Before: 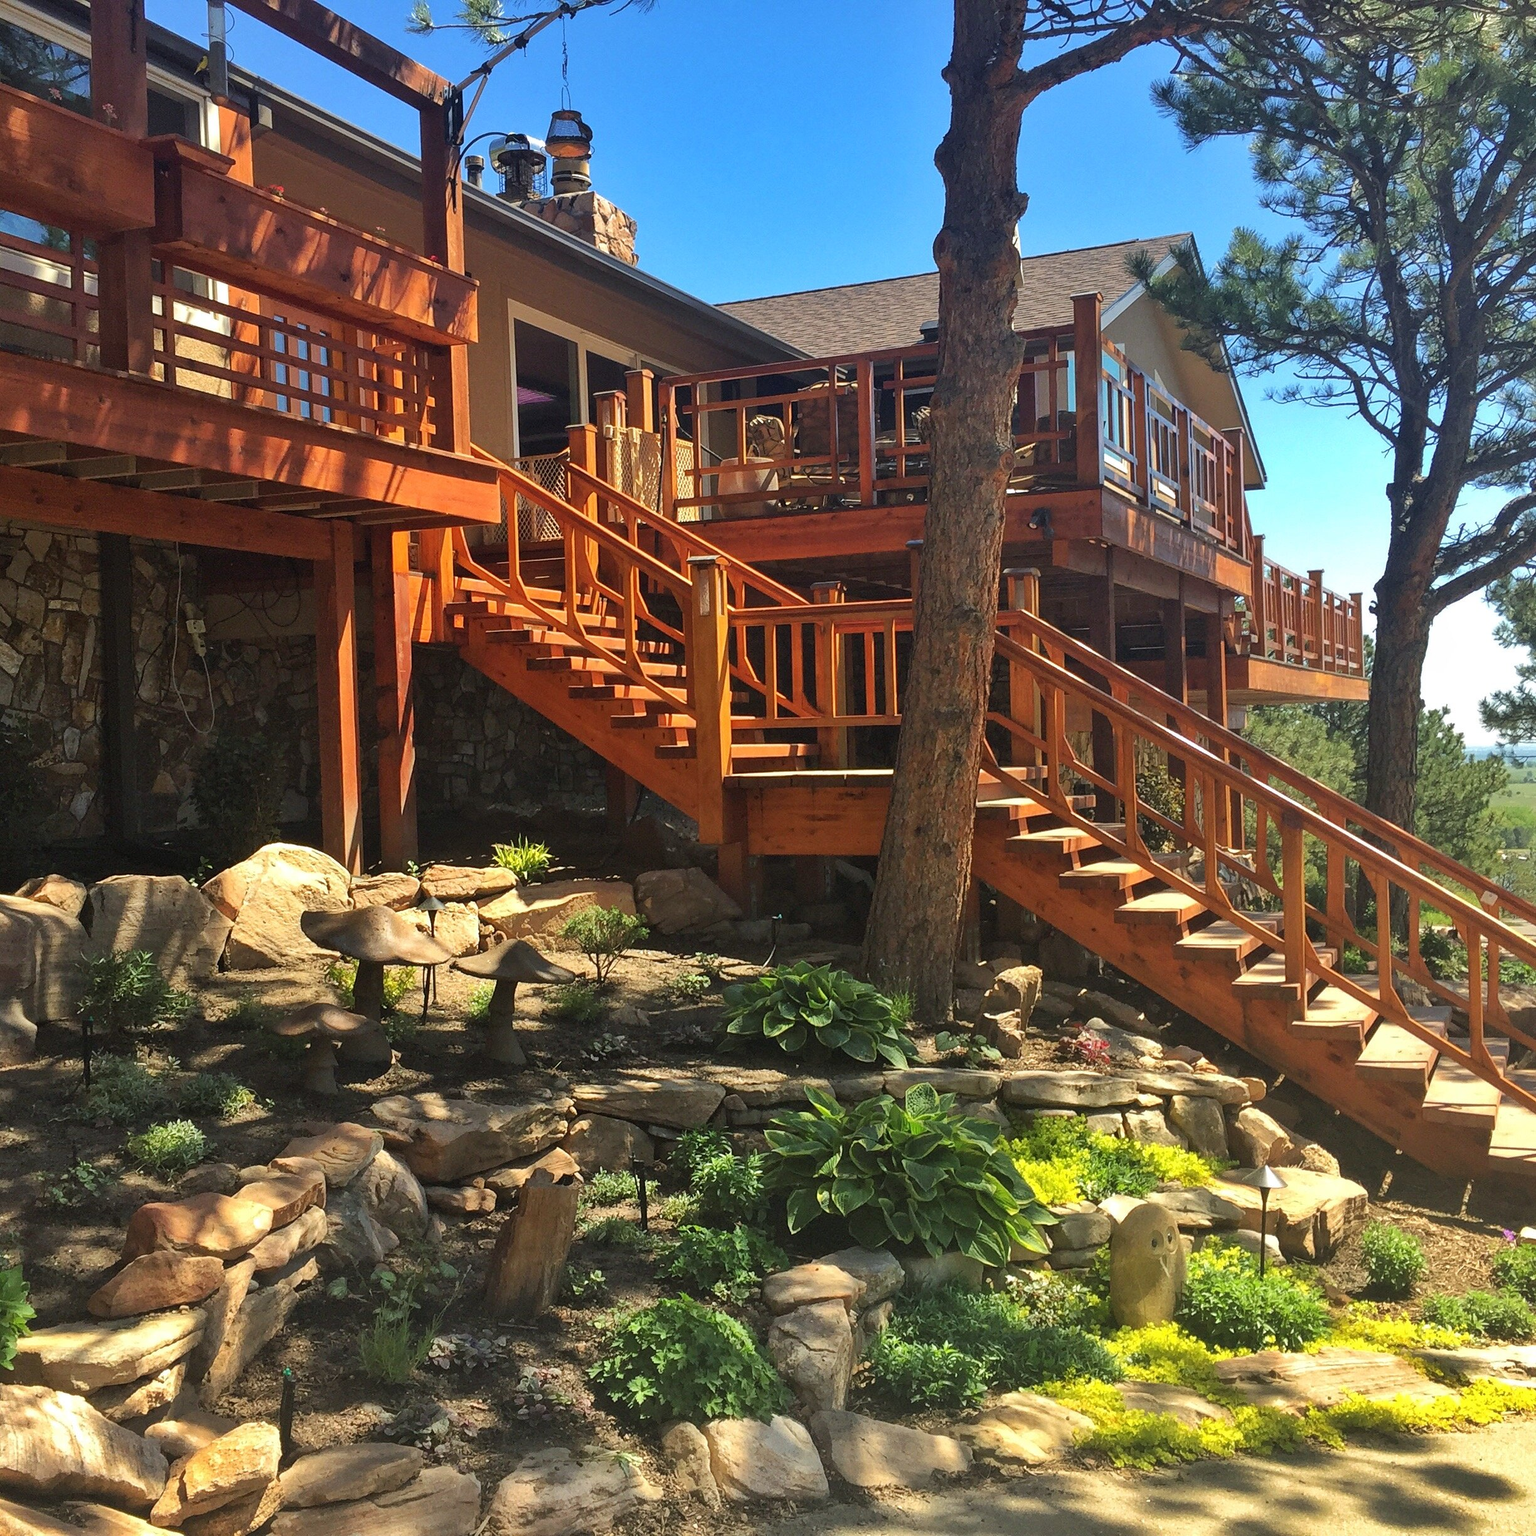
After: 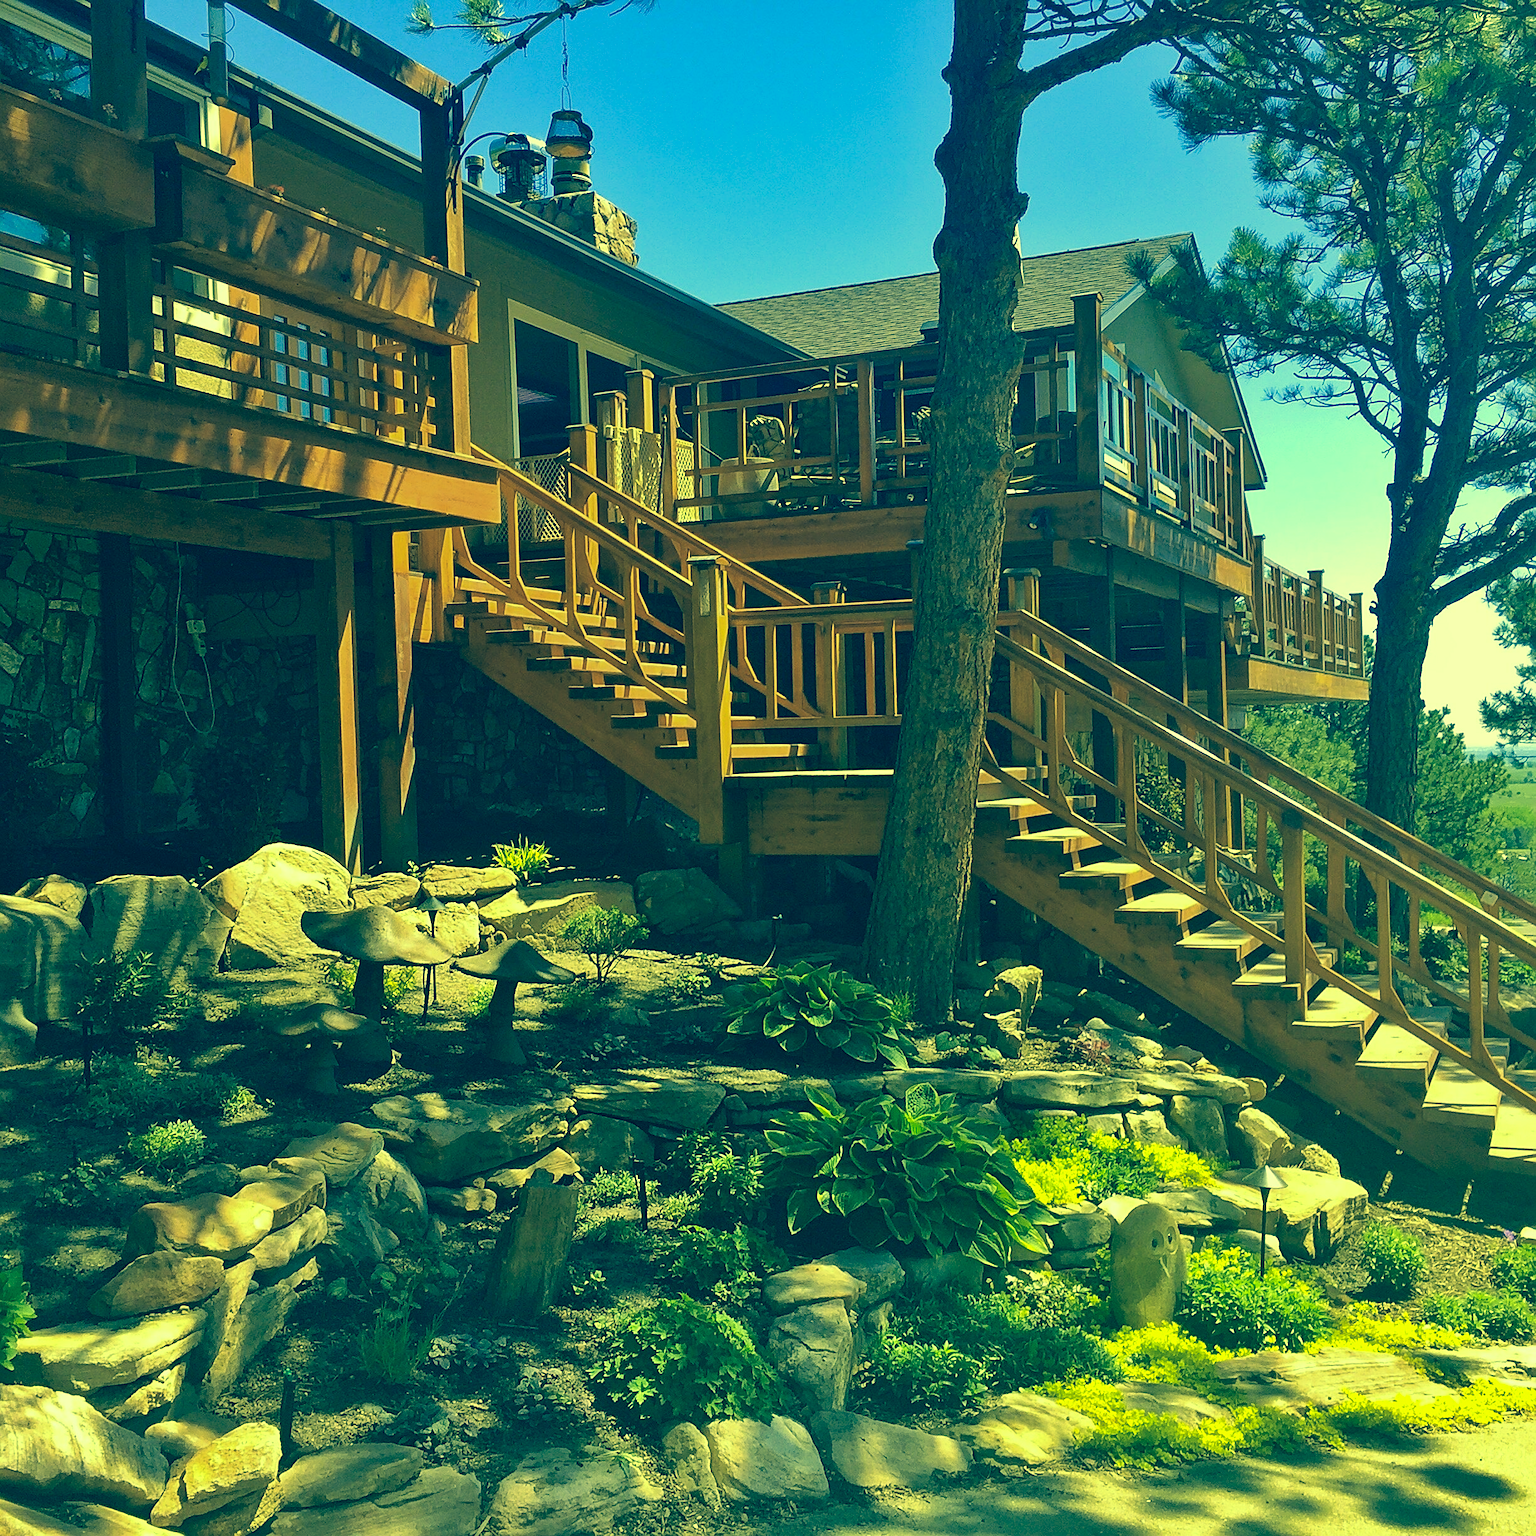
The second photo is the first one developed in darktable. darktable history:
color balance rgb: global offset › chroma 0.051%, global offset › hue 253.64°, perceptual saturation grading › global saturation -32.701%, global vibrance 40.143%
color correction: highlights a* -15.22, highlights b* 39.81, shadows a* -39.43, shadows b* -26.87
sharpen: on, module defaults
